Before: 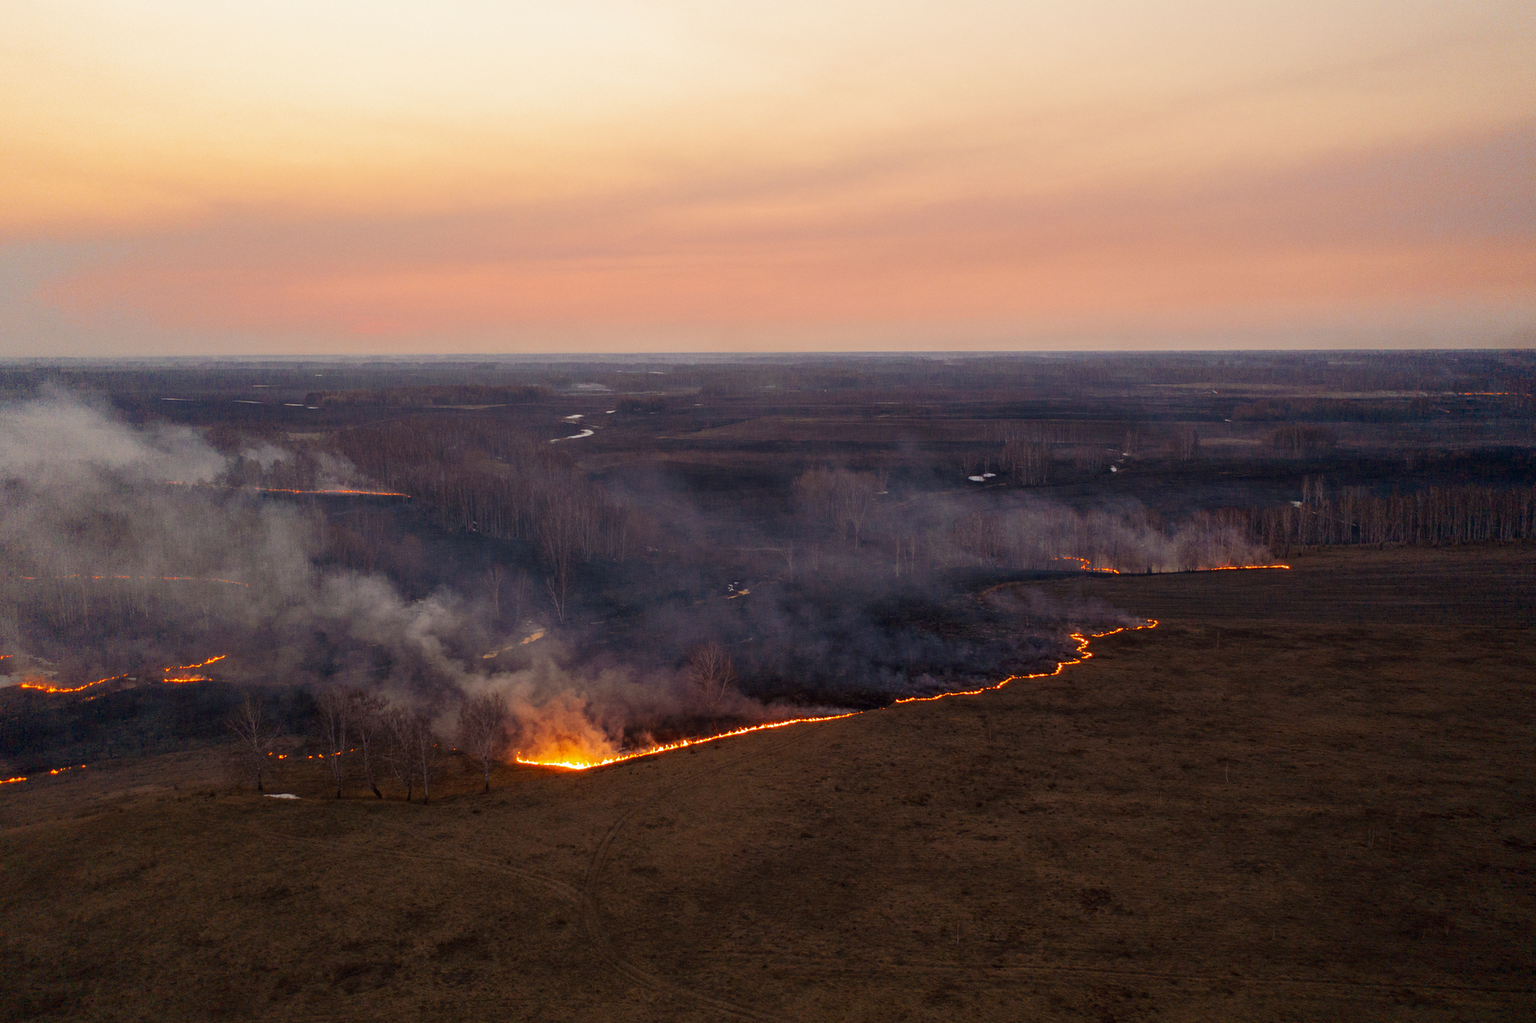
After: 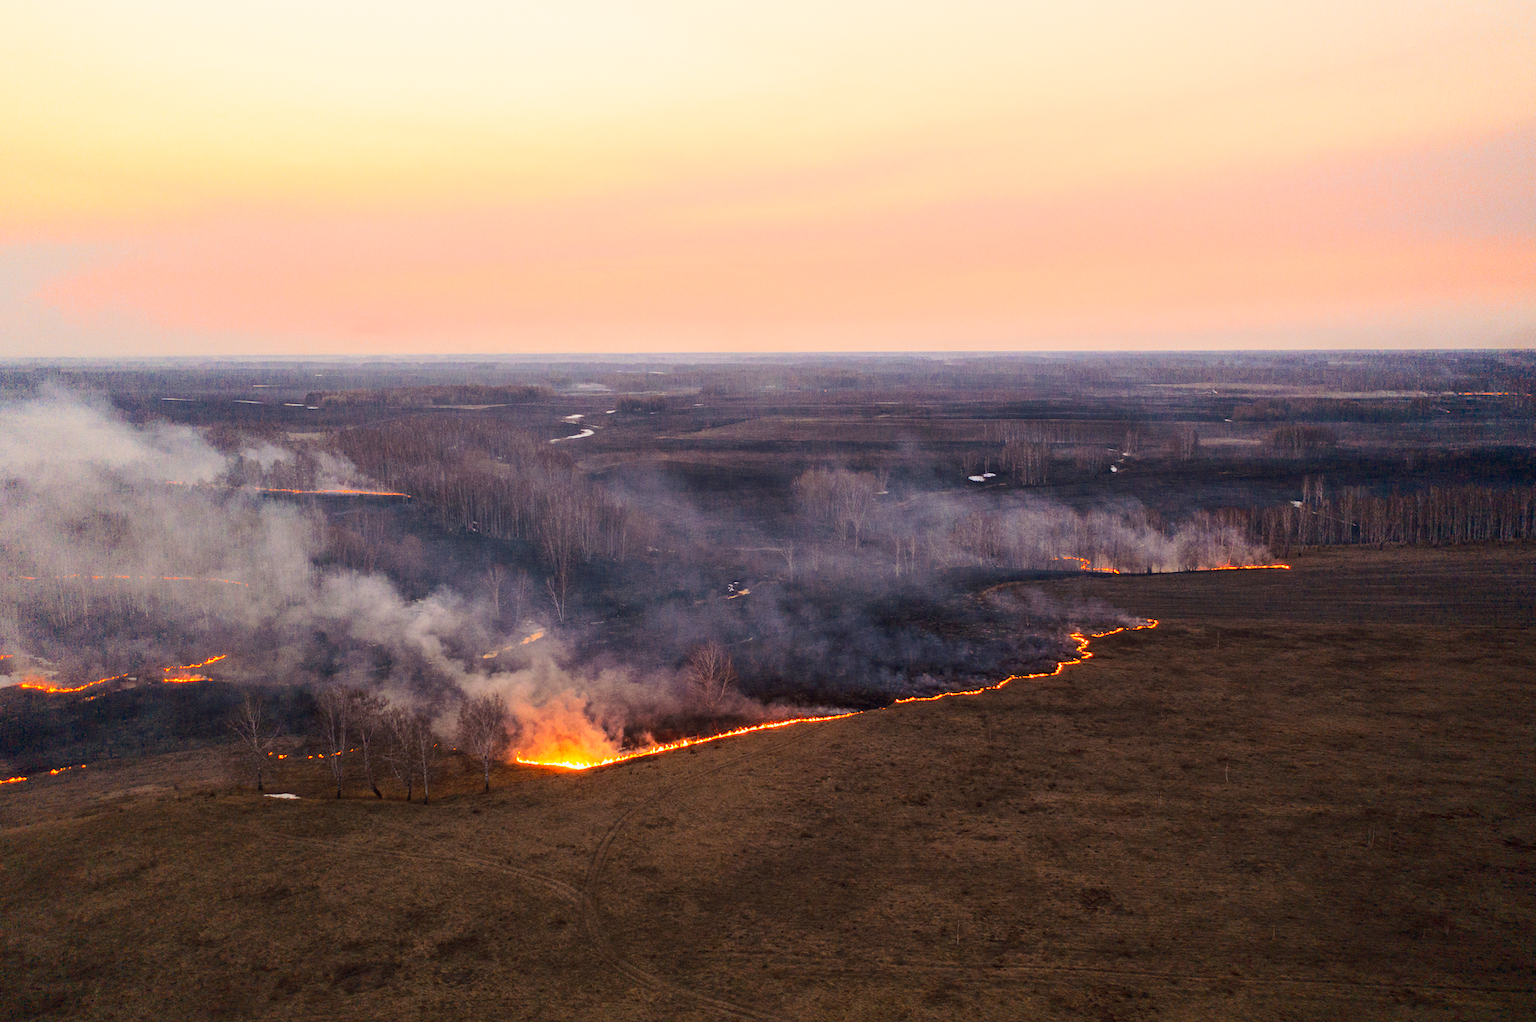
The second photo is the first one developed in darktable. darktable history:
tone equalizer: on, module defaults
base curve: curves: ch0 [(0, 0) (0.025, 0.046) (0.112, 0.277) (0.467, 0.74) (0.814, 0.929) (1, 0.942)]
